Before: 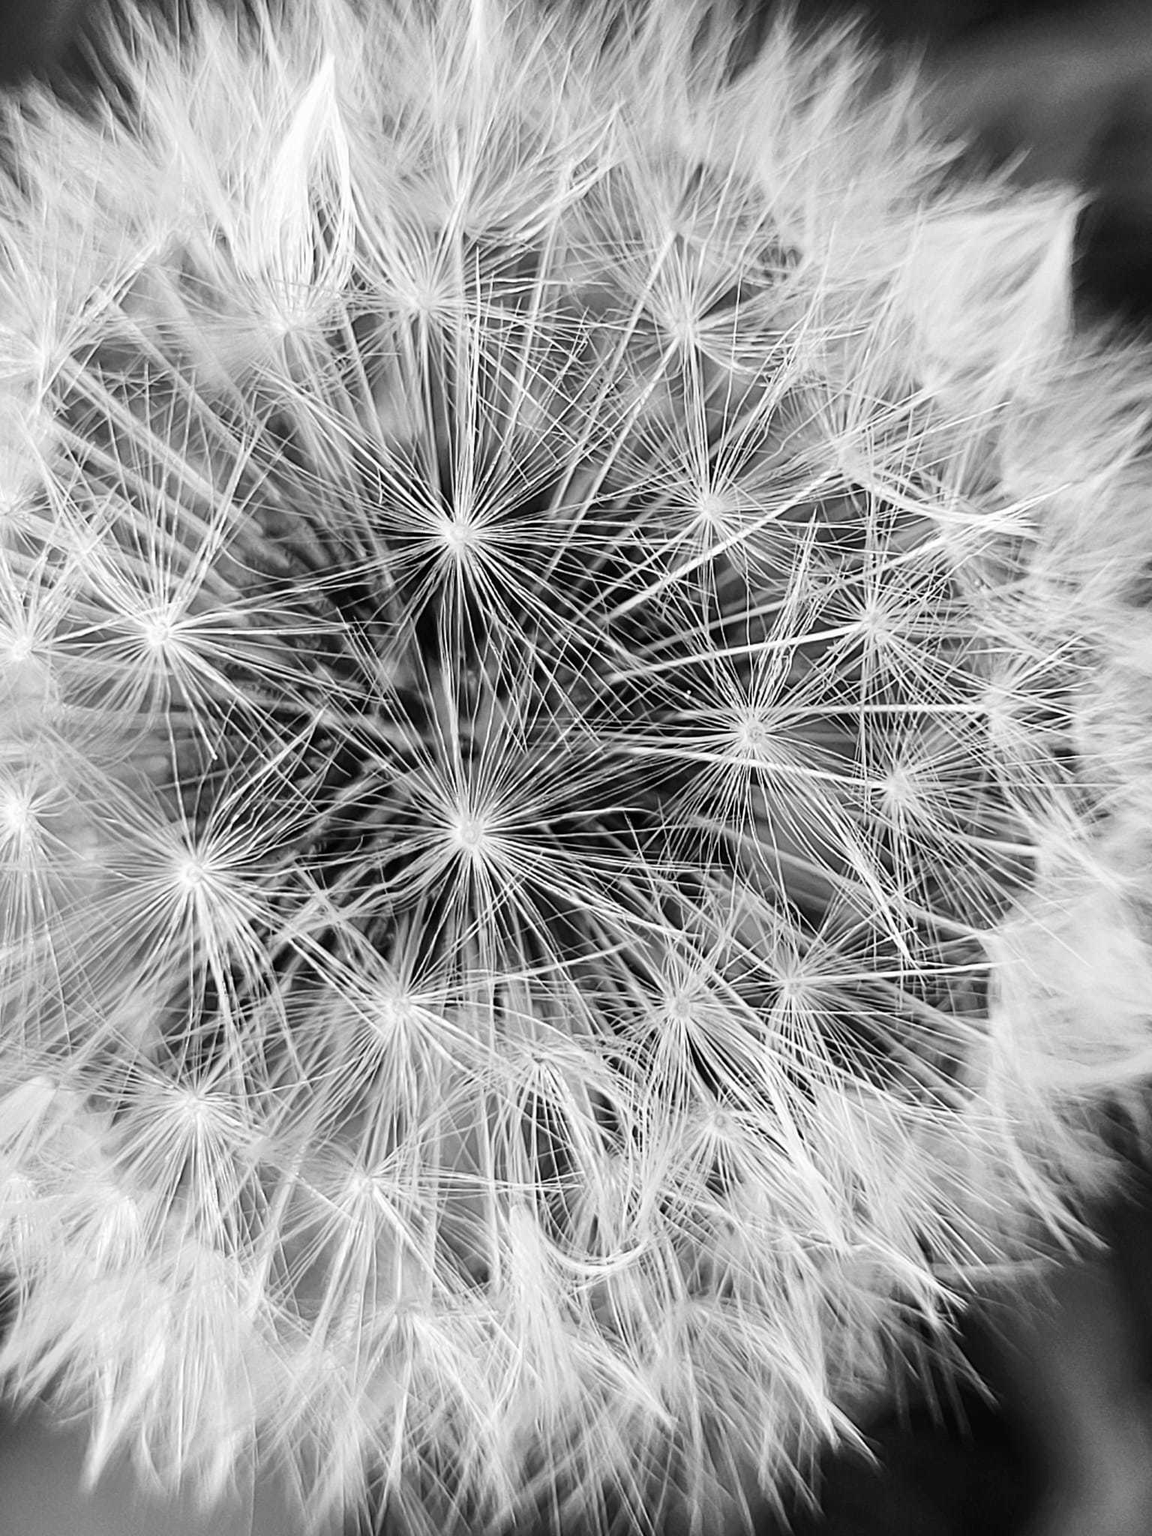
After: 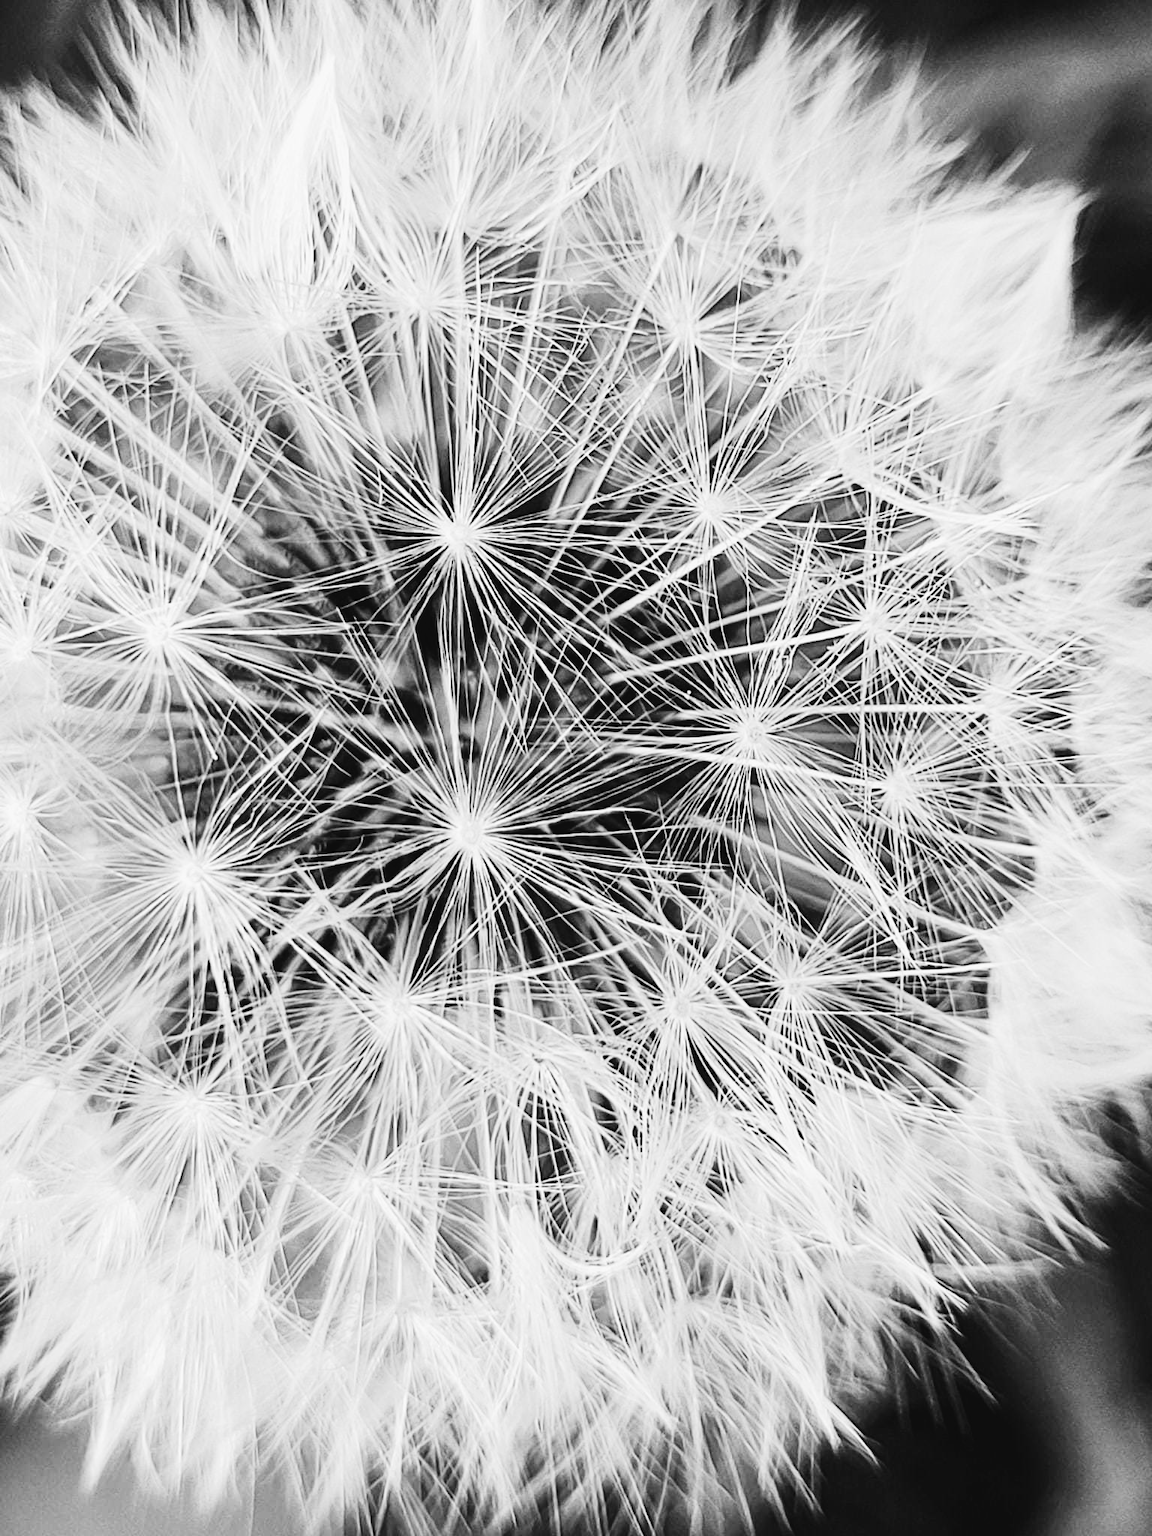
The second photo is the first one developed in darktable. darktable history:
tone curve: curves: ch0 [(0, 0.036) (0.037, 0.042) (0.184, 0.146) (0.438, 0.521) (0.54, 0.668) (0.698, 0.835) (0.856, 0.92) (1, 0.98)]; ch1 [(0, 0) (0.393, 0.415) (0.447, 0.448) (0.482, 0.459) (0.509, 0.496) (0.527, 0.525) (0.571, 0.602) (0.619, 0.671) (0.715, 0.729) (1, 1)]; ch2 [(0, 0) (0.369, 0.388) (0.449, 0.454) (0.499, 0.5) (0.521, 0.517) (0.53, 0.544) (0.561, 0.607) (0.674, 0.735) (1, 1)], preserve colors none
